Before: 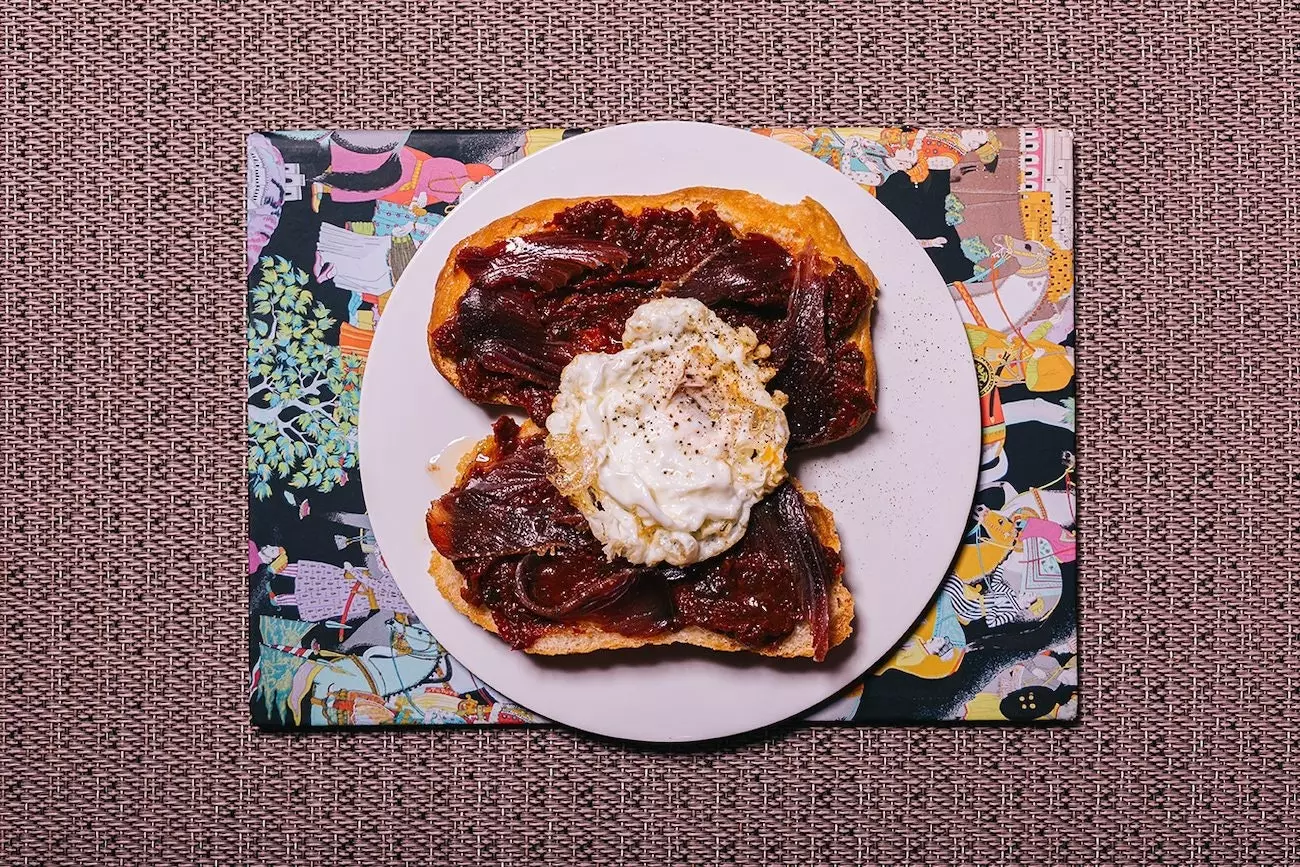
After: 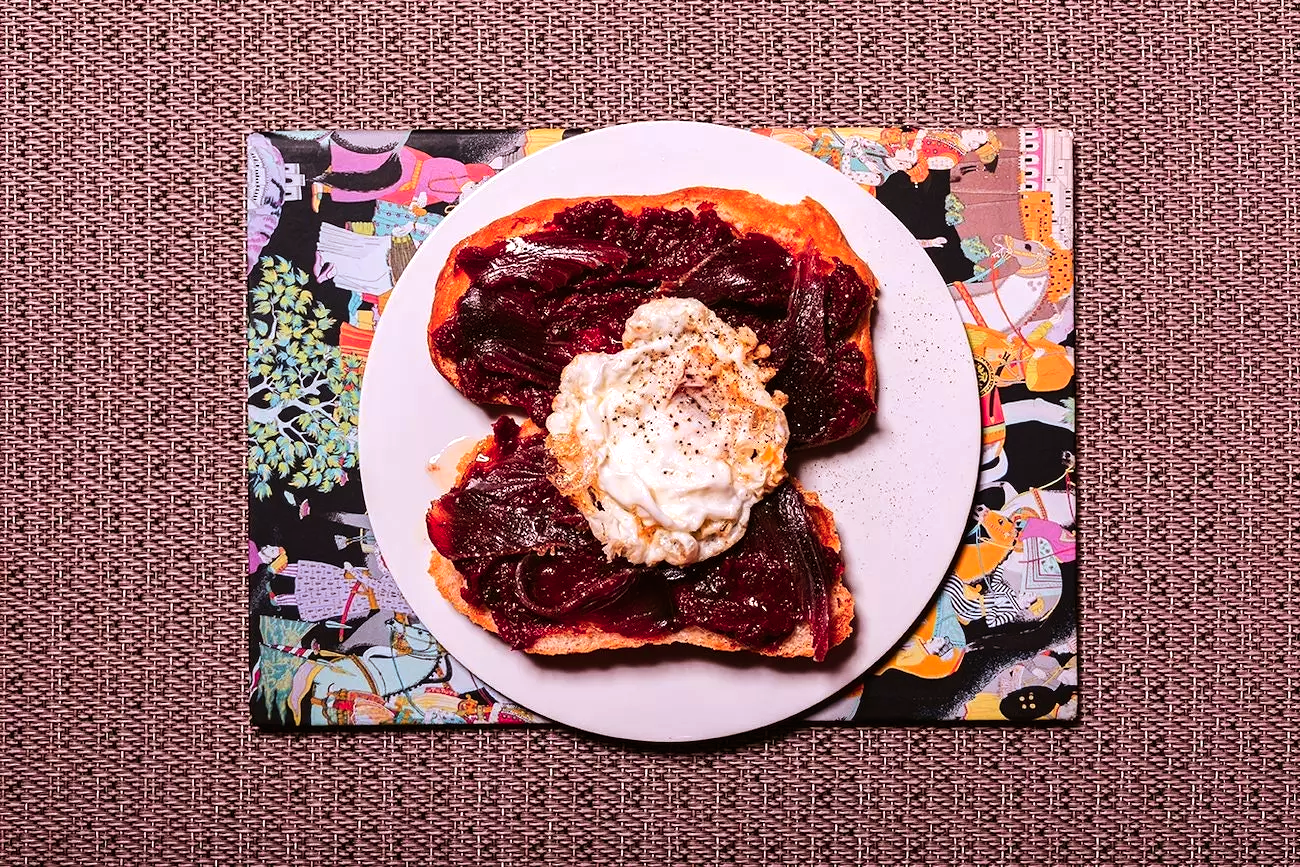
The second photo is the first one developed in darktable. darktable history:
rgb levels: mode RGB, independent channels, levels [[0, 0.5, 1], [0, 0.521, 1], [0, 0.536, 1]]
tone equalizer: -8 EV -0.417 EV, -7 EV -0.389 EV, -6 EV -0.333 EV, -5 EV -0.222 EV, -3 EV 0.222 EV, -2 EV 0.333 EV, -1 EV 0.389 EV, +0 EV 0.417 EV, edges refinement/feathering 500, mask exposure compensation -1.57 EV, preserve details no
color zones: curves: ch1 [(0.239, 0.552) (0.75, 0.5)]; ch2 [(0.25, 0.462) (0.749, 0.457)], mix 25.94%
